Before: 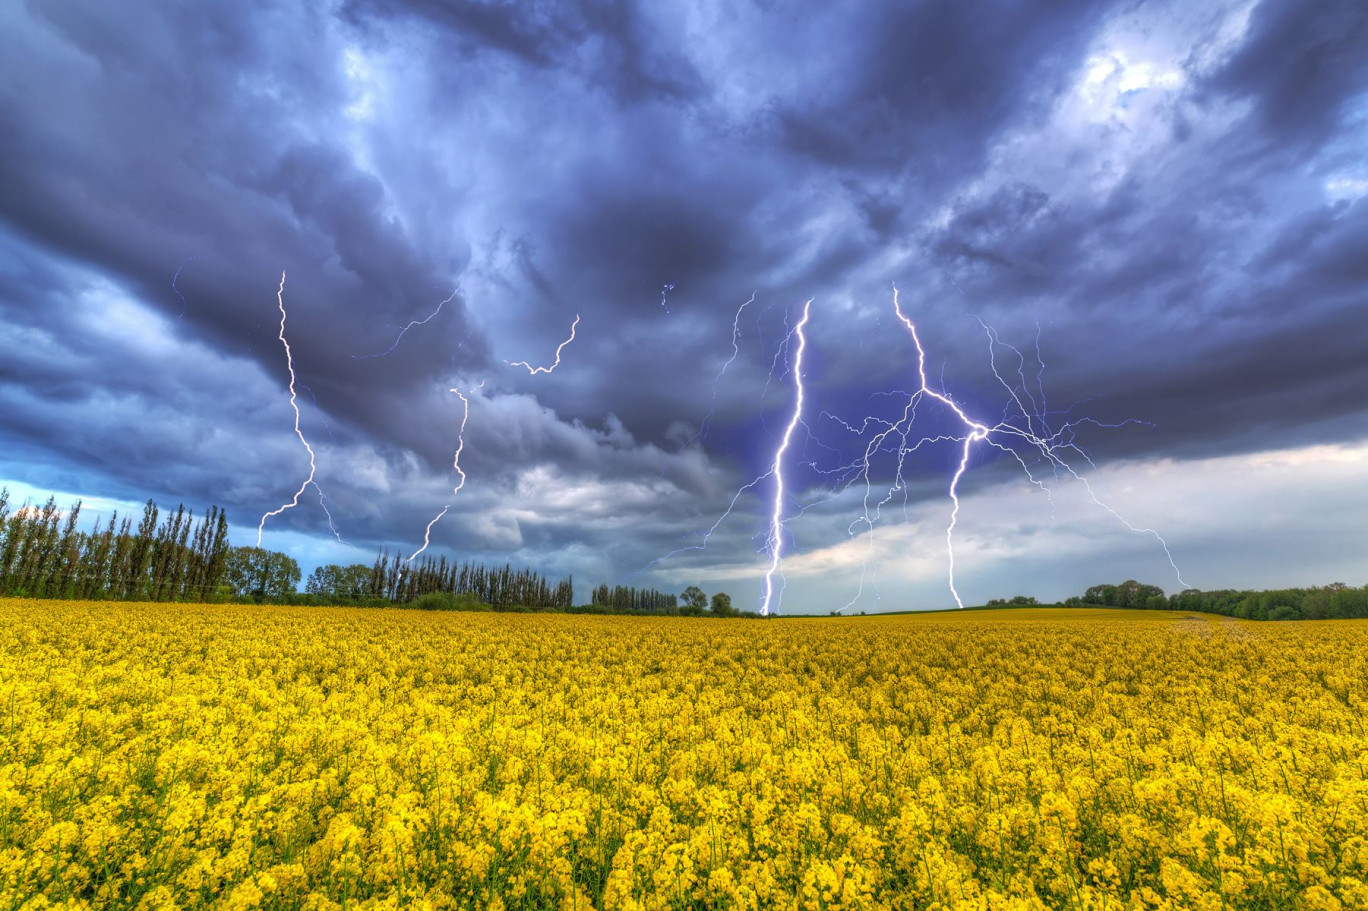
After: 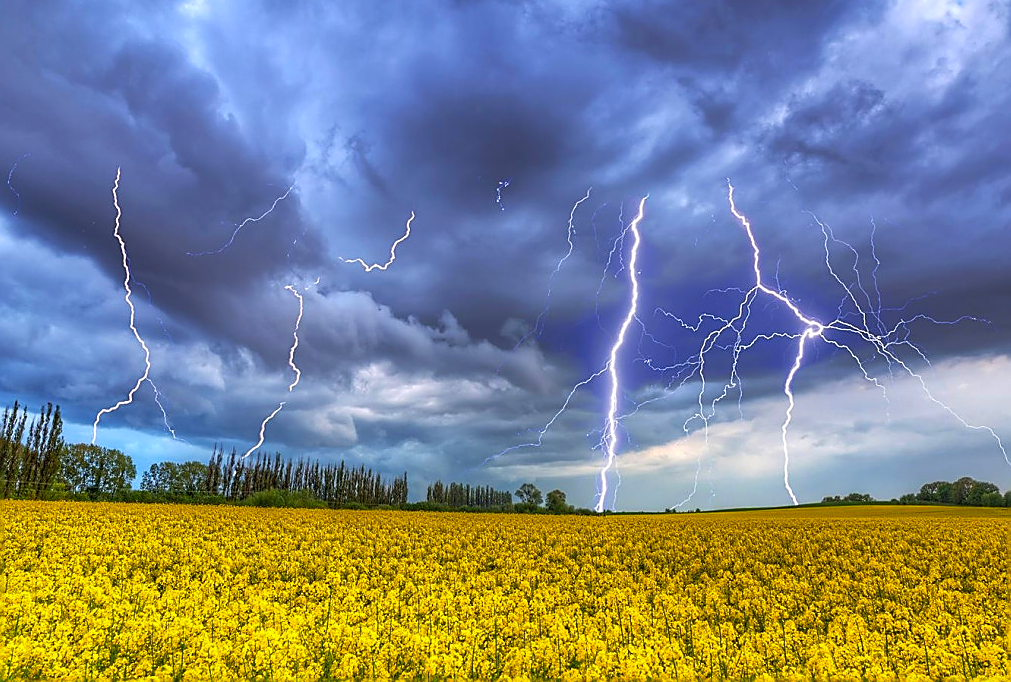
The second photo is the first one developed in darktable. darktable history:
color balance rgb: perceptual saturation grading › global saturation 0.868%
shadows and highlights: low approximation 0.01, soften with gaussian
contrast brightness saturation: contrast 0.044, saturation 0.162
crop and rotate: left 12.106%, top 11.363%, right 13.936%, bottom 13.715%
sharpen: radius 1.404, amount 1.252, threshold 0.726
